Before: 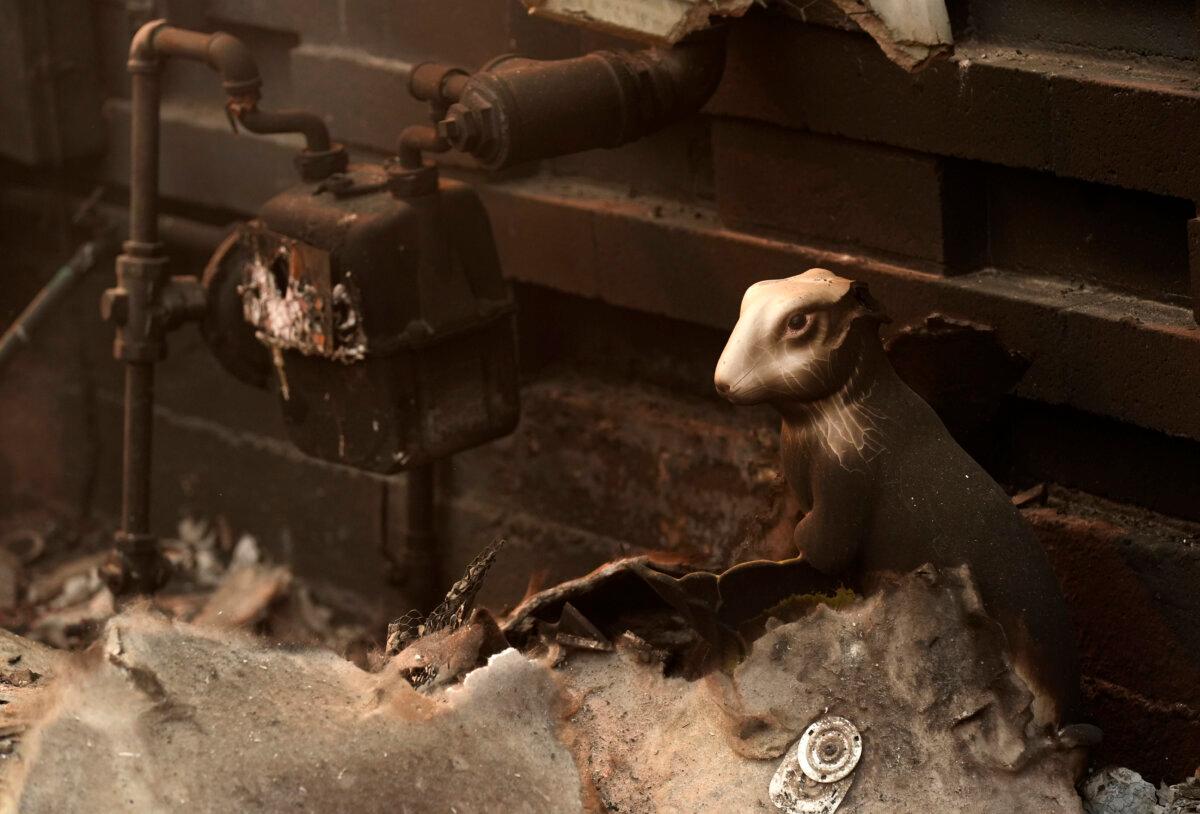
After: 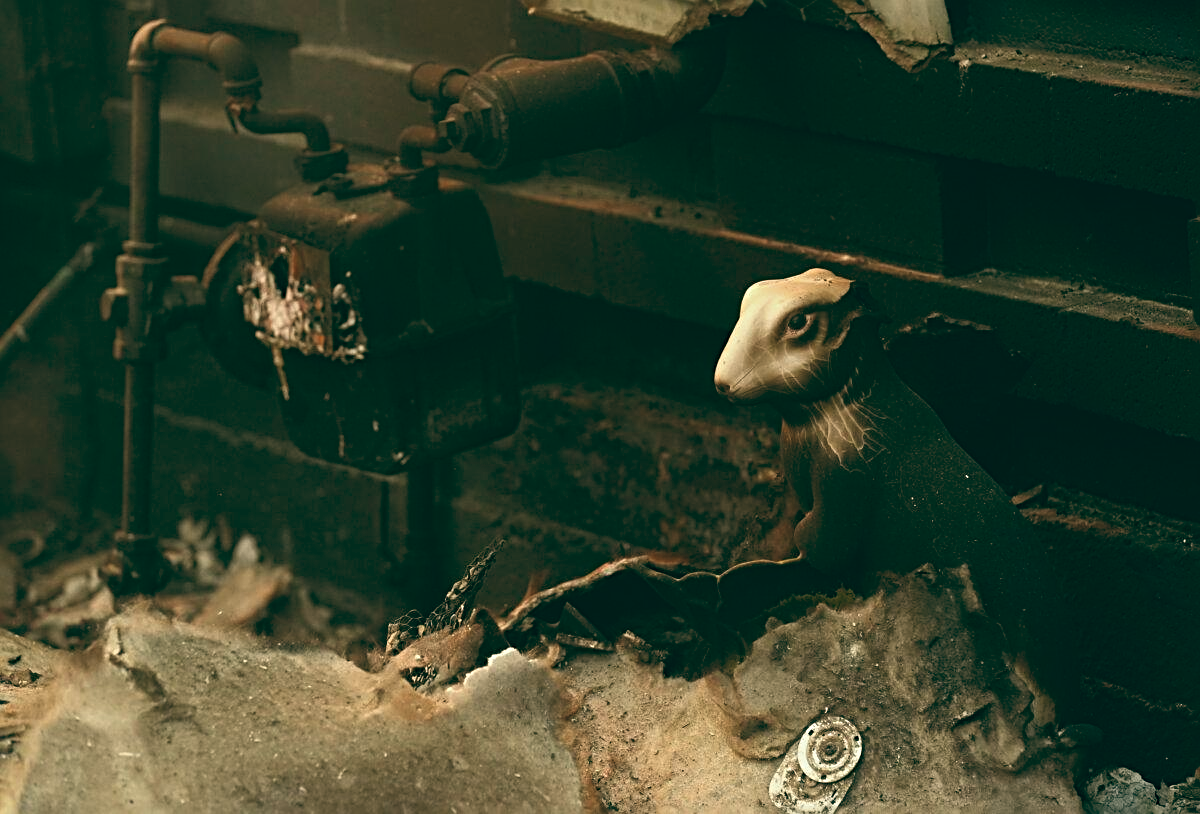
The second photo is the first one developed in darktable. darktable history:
sharpen: radius 3.119
color balance: lift [1.005, 0.99, 1.007, 1.01], gamma [1, 1.034, 1.032, 0.966], gain [0.873, 1.055, 1.067, 0.933]
